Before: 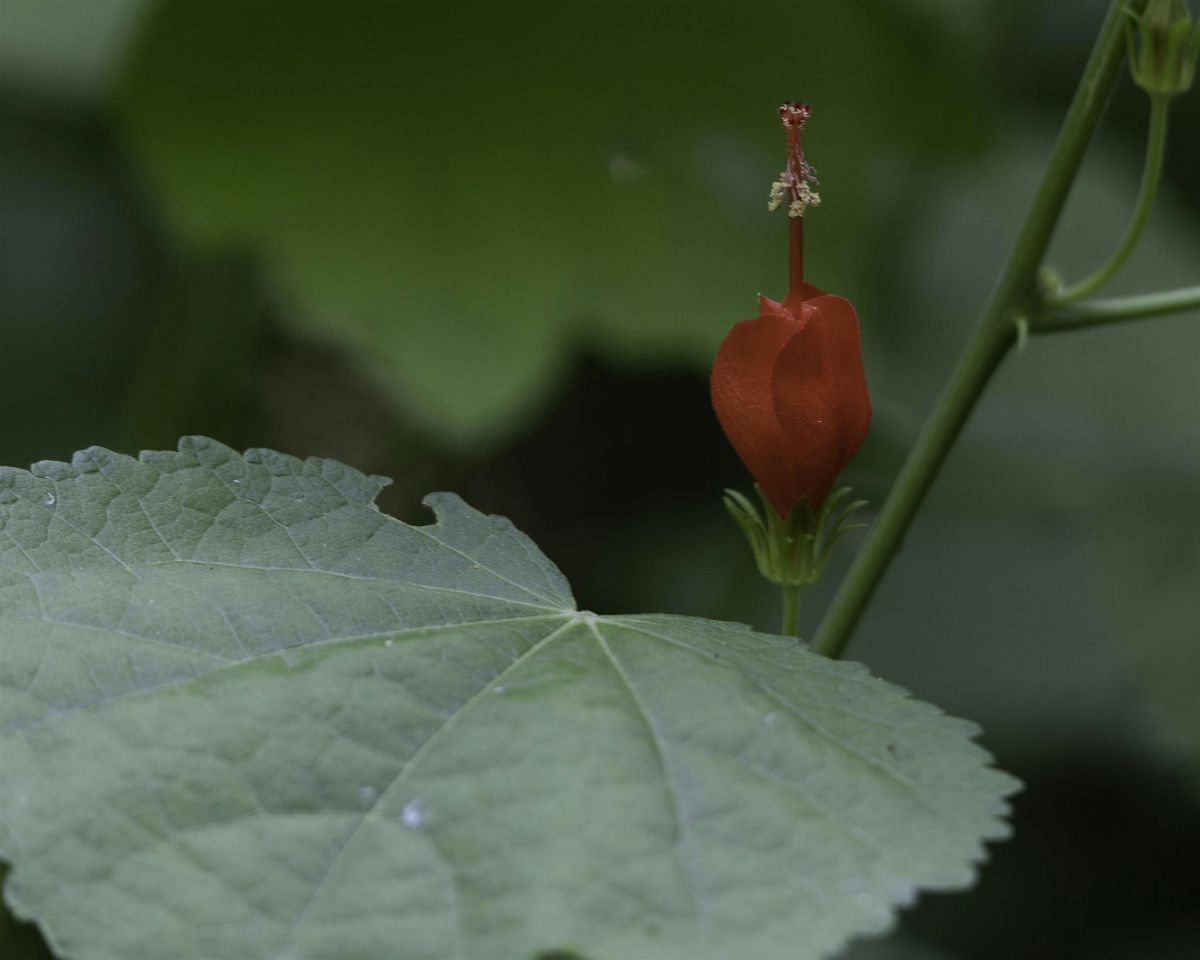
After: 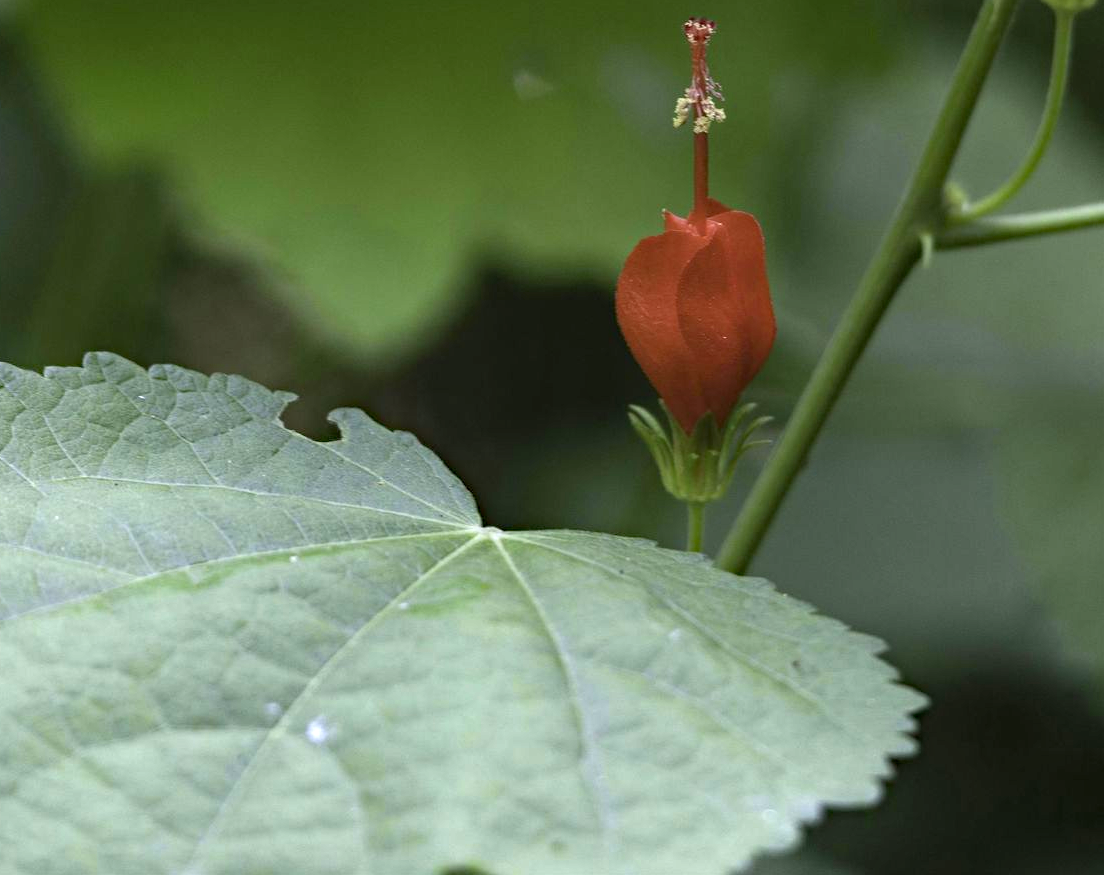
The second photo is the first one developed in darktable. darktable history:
tone equalizer: on, module defaults
exposure: black level correction 0, exposure 1.199 EV, compensate highlight preservation false
base curve: preserve colors none
haze removal: compatibility mode true, adaptive false
crop and rotate: left 7.949%, top 8.763%
